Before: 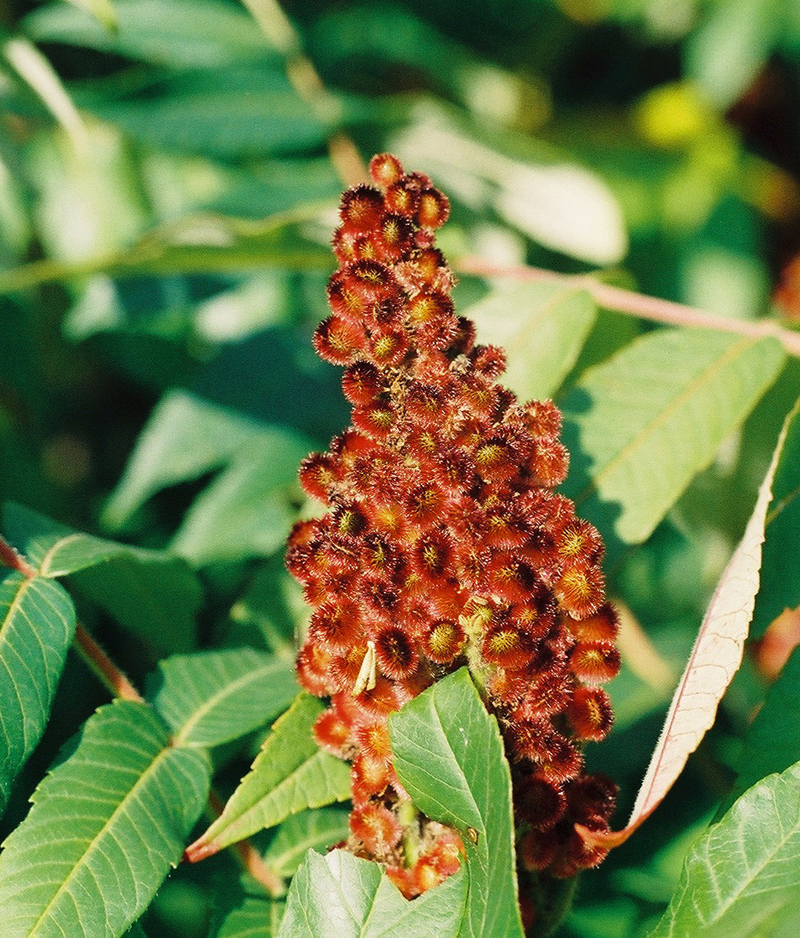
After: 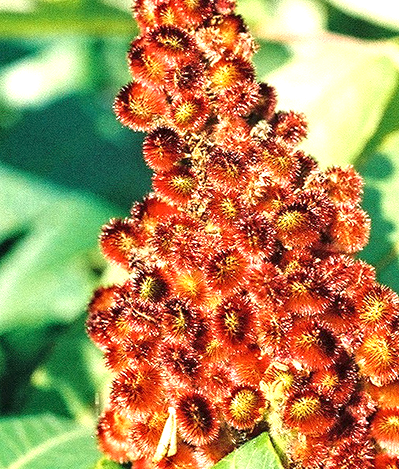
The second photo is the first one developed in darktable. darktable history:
crop: left 25%, top 25%, right 25%, bottom 25%
contrast equalizer: octaves 7, y [[0.509, 0.514, 0.523, 0.542, 0.578, 0.603], [0.5 ×6], [0.509, 0.514, 0.523, 0.542, 0.578, 0.603], [0.001, 0.002, 0.003, 0.005, 0.01, 0.013], [0.001, 0.002, 0.003, 0.005, 0.01, 0.013]]
exposure: black level correction 0, exposure 0.9 EV, compensate highlight preservation false
